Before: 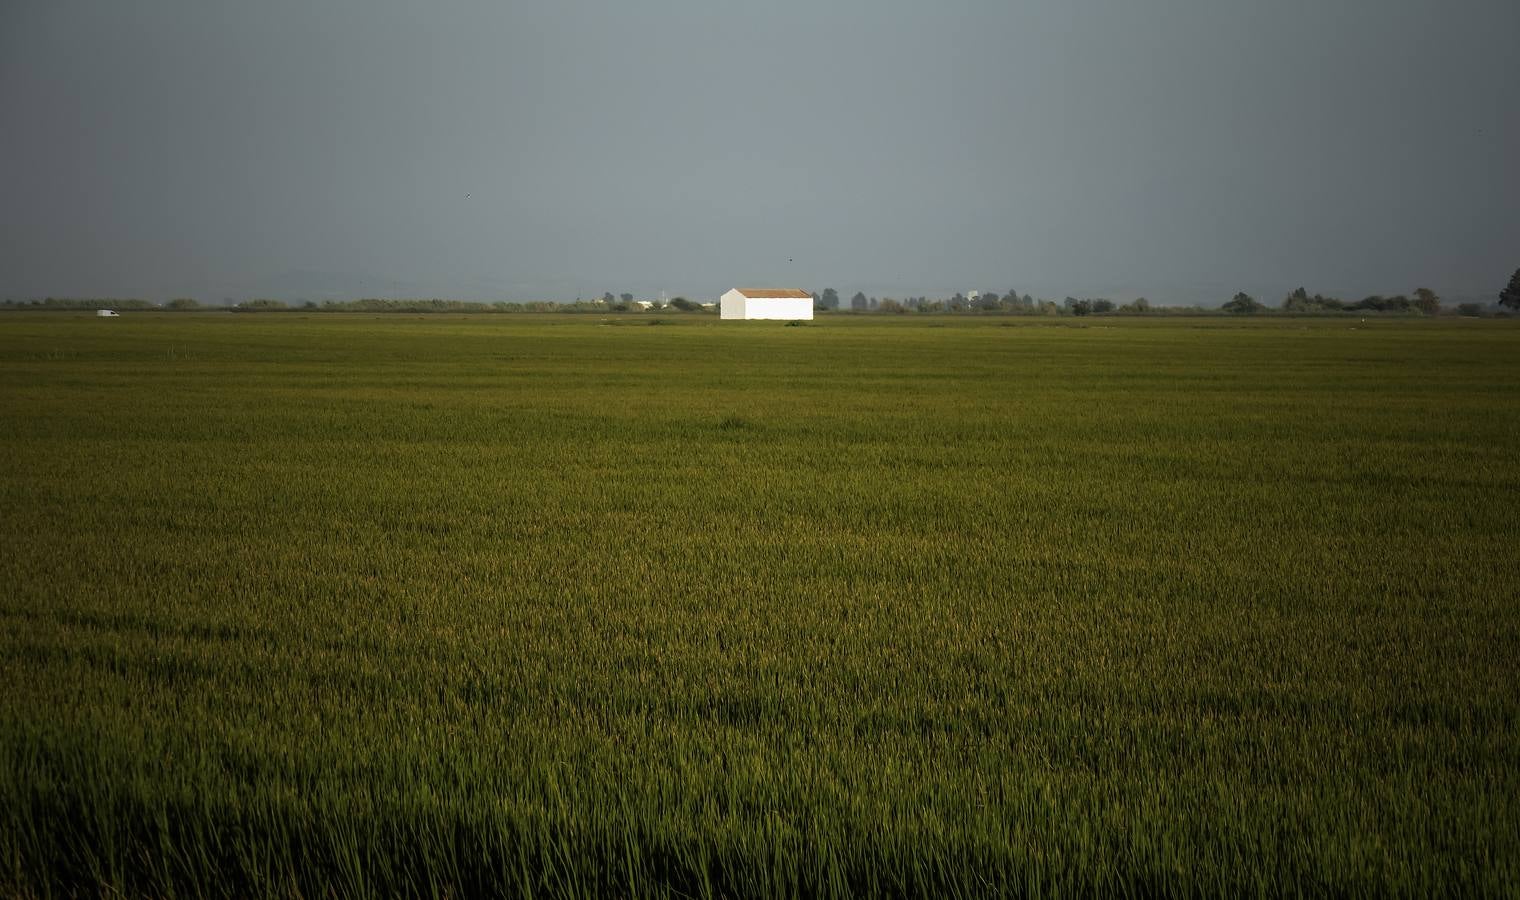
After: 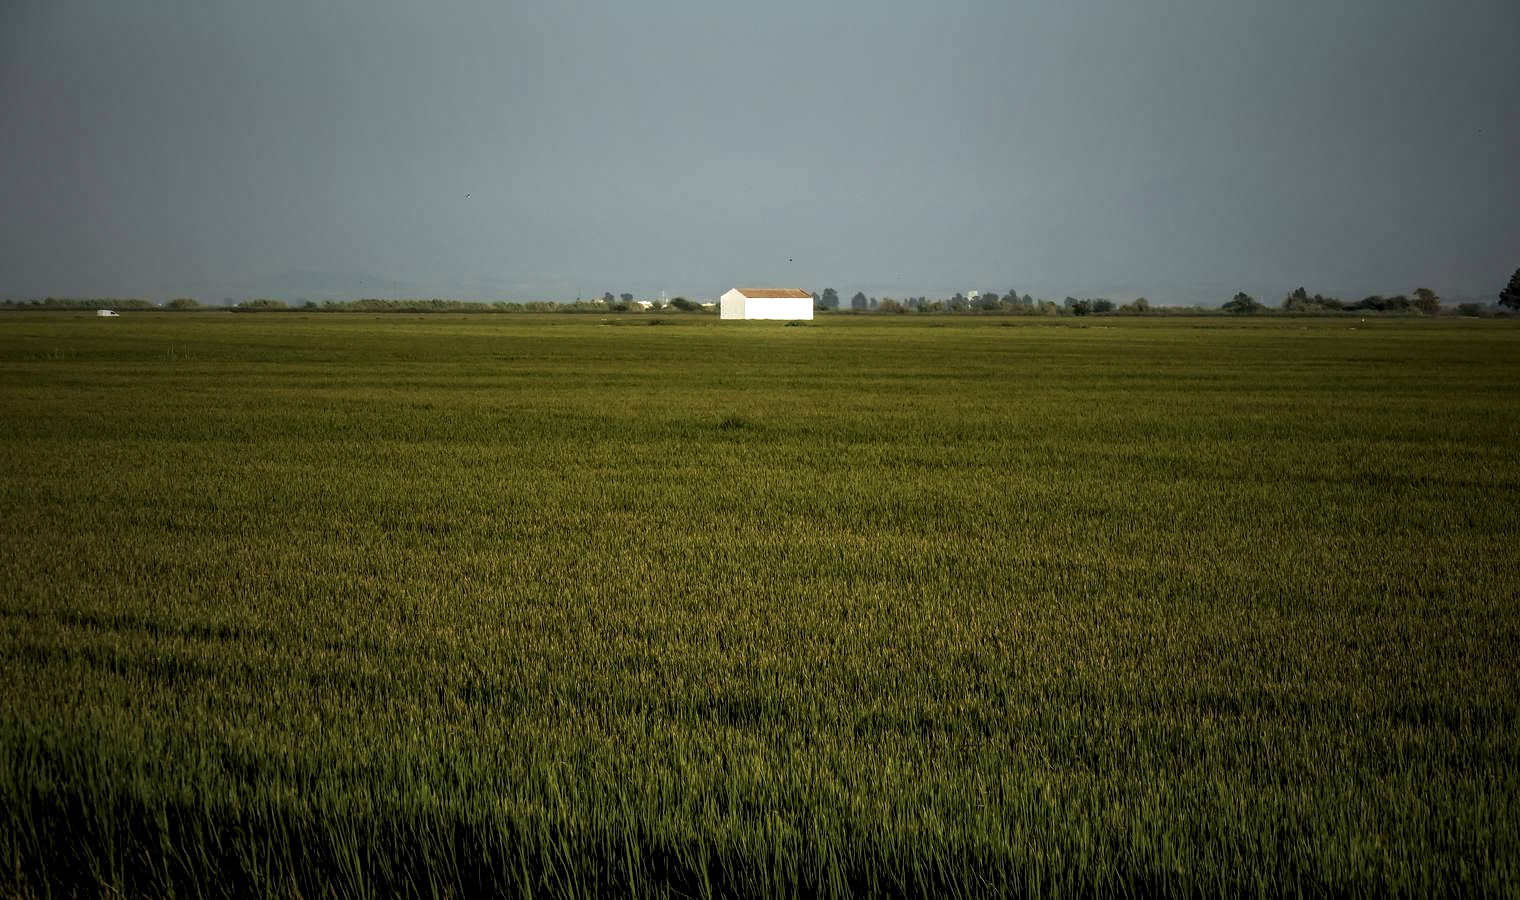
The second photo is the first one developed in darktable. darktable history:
velvia: on, module defaults
local contrast: detail 150%
